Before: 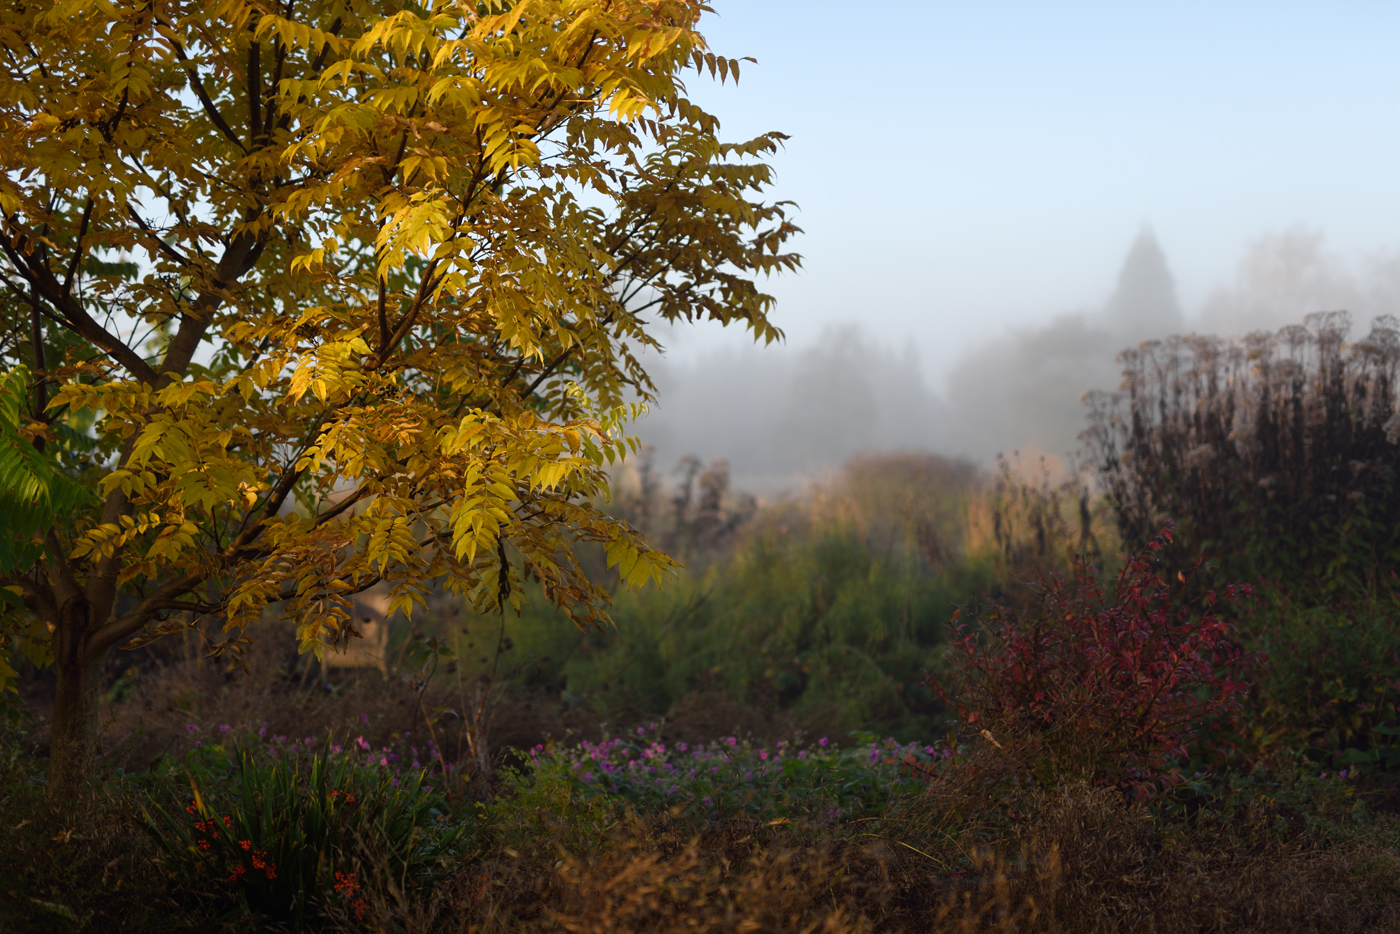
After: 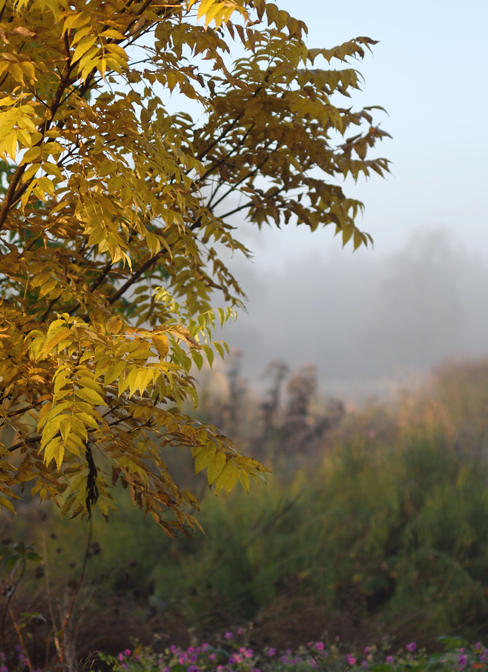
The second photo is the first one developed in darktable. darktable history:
contrast brightness saturation: contrast 0.055, brightness 0.06, saturation 0.012
crop and rotate: left 29.514%, top 10.26%, right 35.603%, bottom 17.718%
